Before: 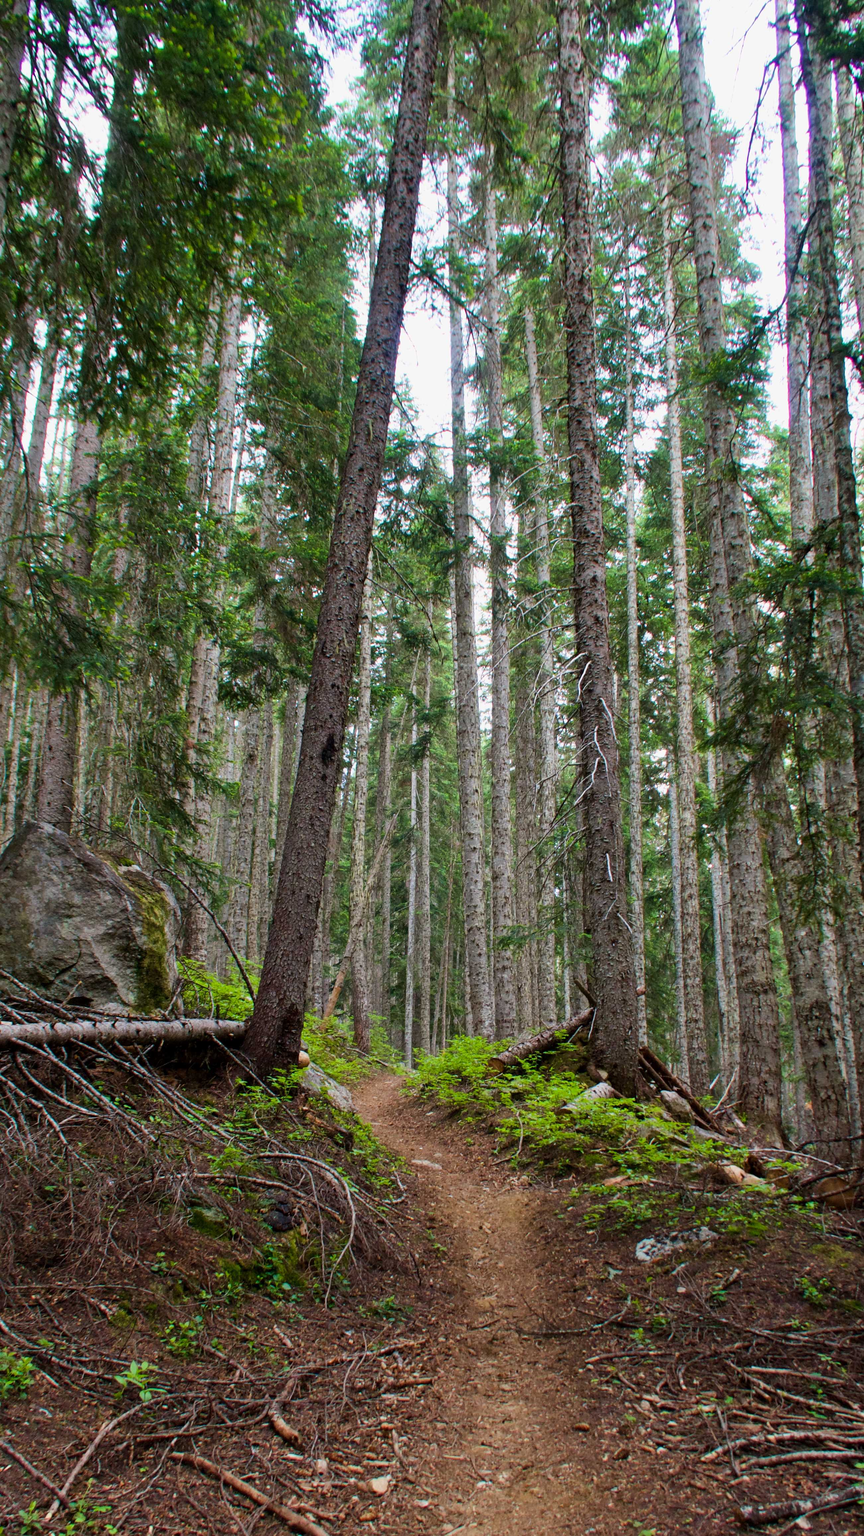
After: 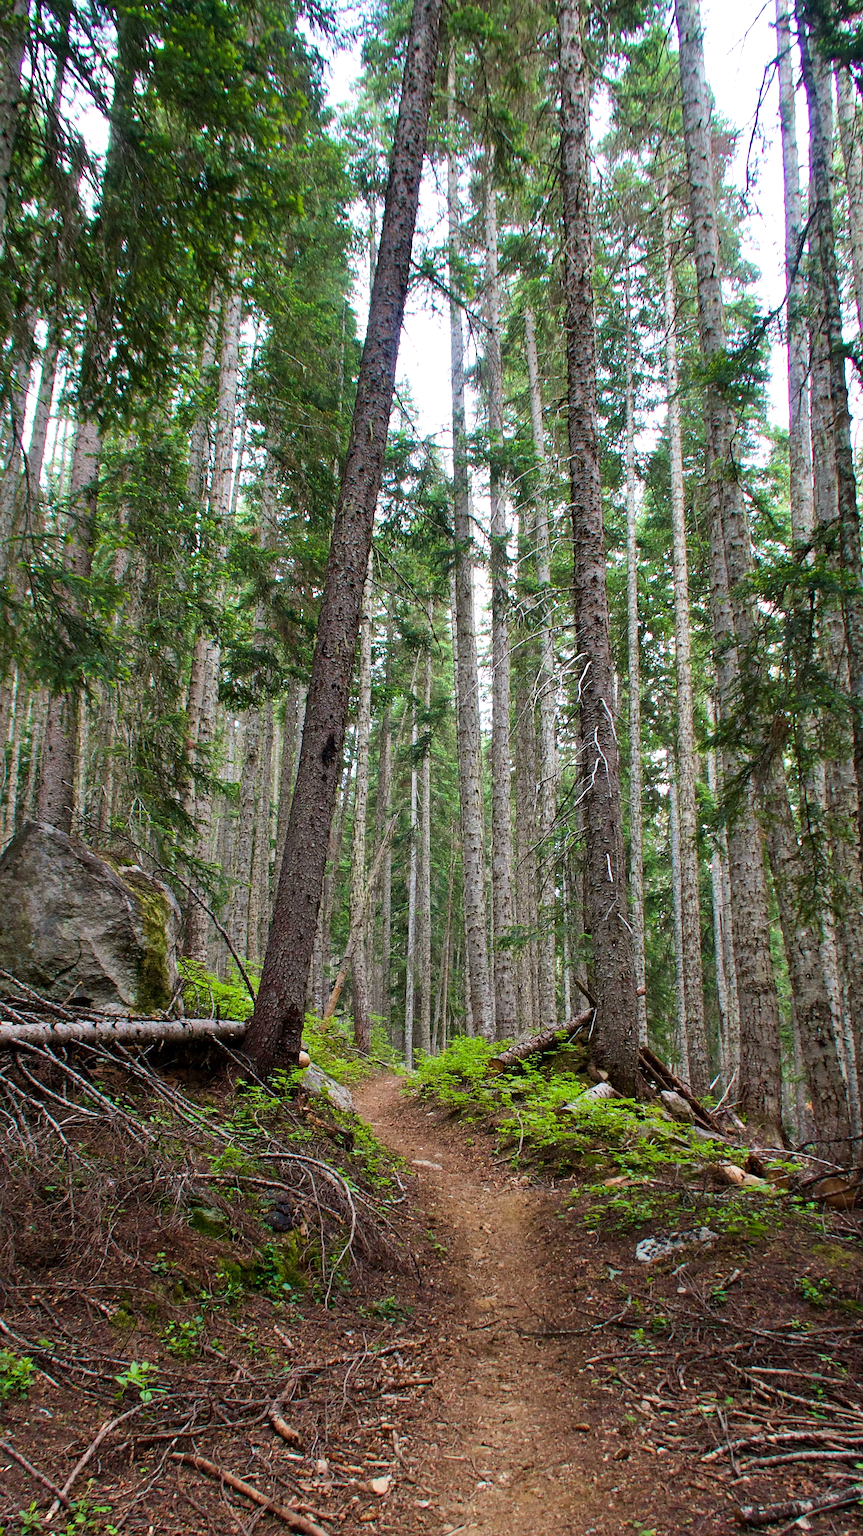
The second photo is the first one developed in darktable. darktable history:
exposure: exposure 0.206 EV, compensate highlight preservation false
sharpen: on, module defaults
